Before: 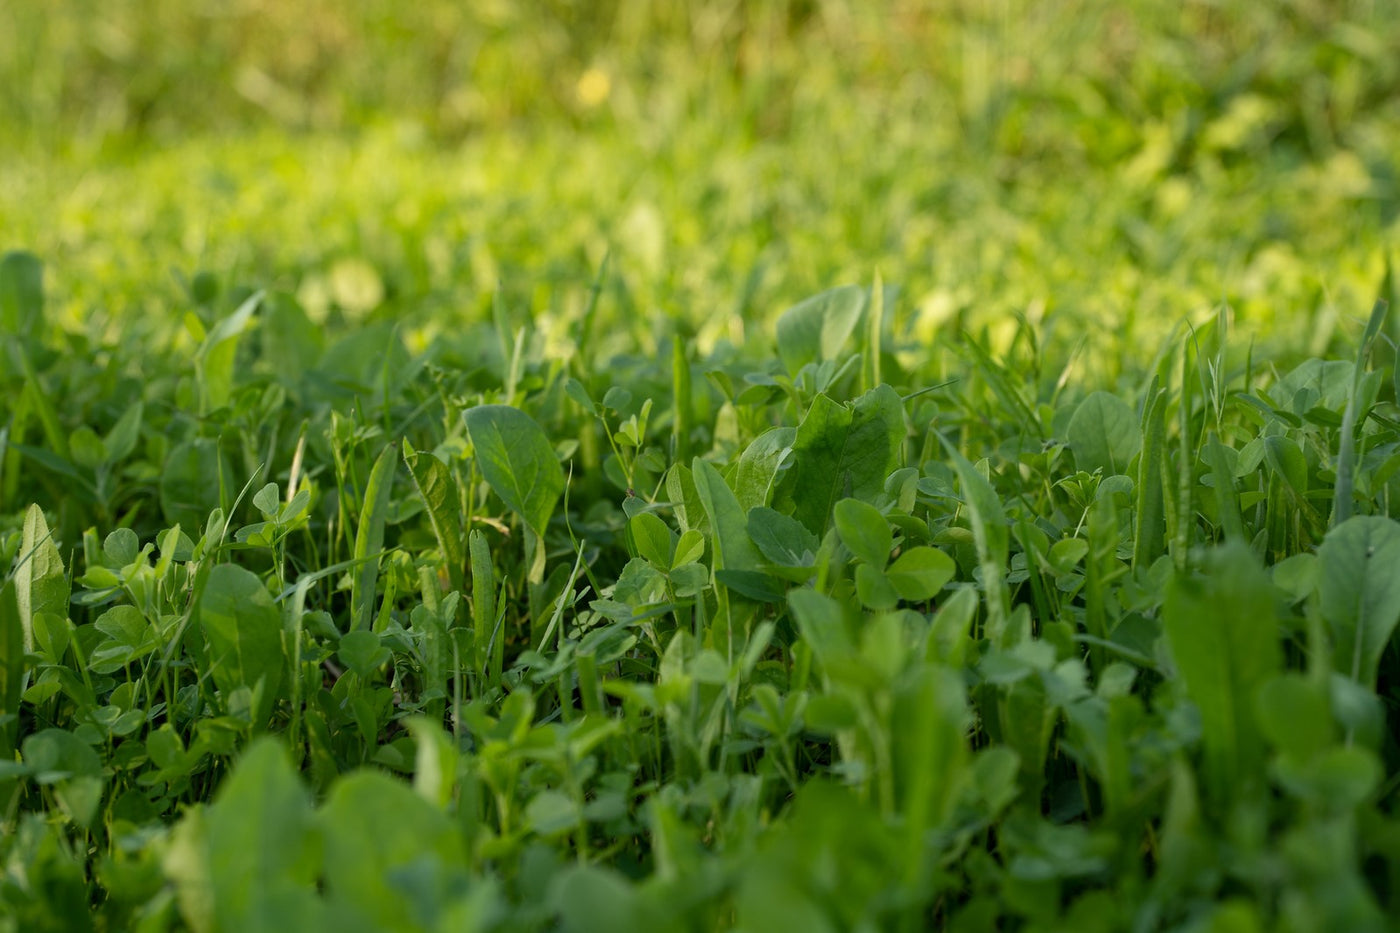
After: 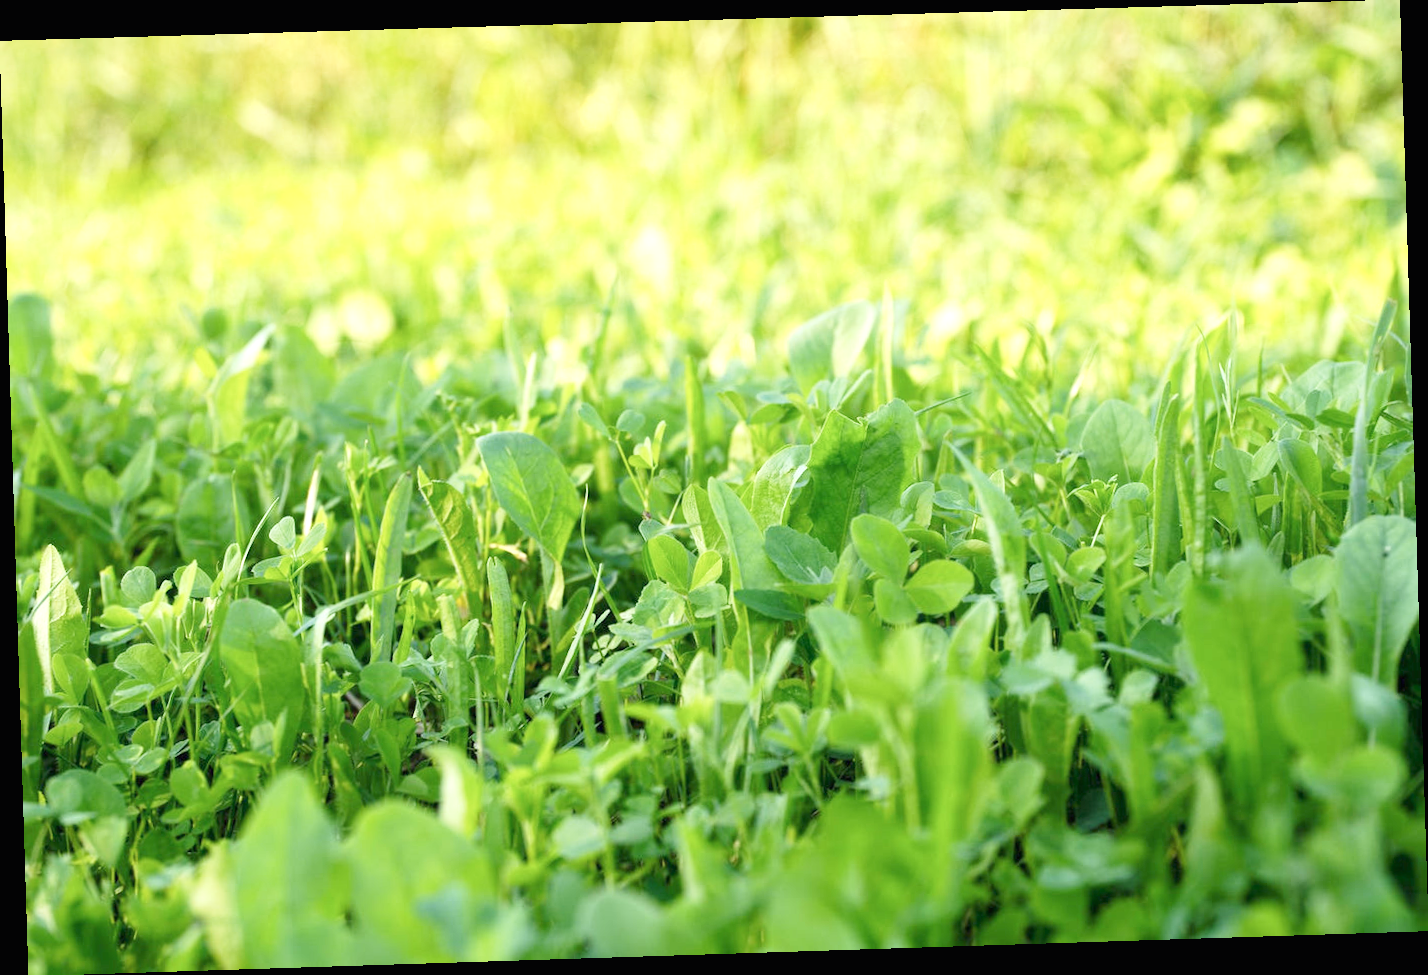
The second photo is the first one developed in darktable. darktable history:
base curve: curves: ch0 [(0, 0) (0.204, 0.334) (0.55, 0.733) (1, 1)], preserve colors none
exposure: black level correction 0, exposure 1.2 EV, compensate exposure bias true, compensate highlight preservation false
color calibration: illuminant as shot in camera, x 0.358, y 0.373, temperature 4628.91 K
rotate and perspective: rotation -1.77°, lens shift (horizontal) 0.004, automatic cropping off
